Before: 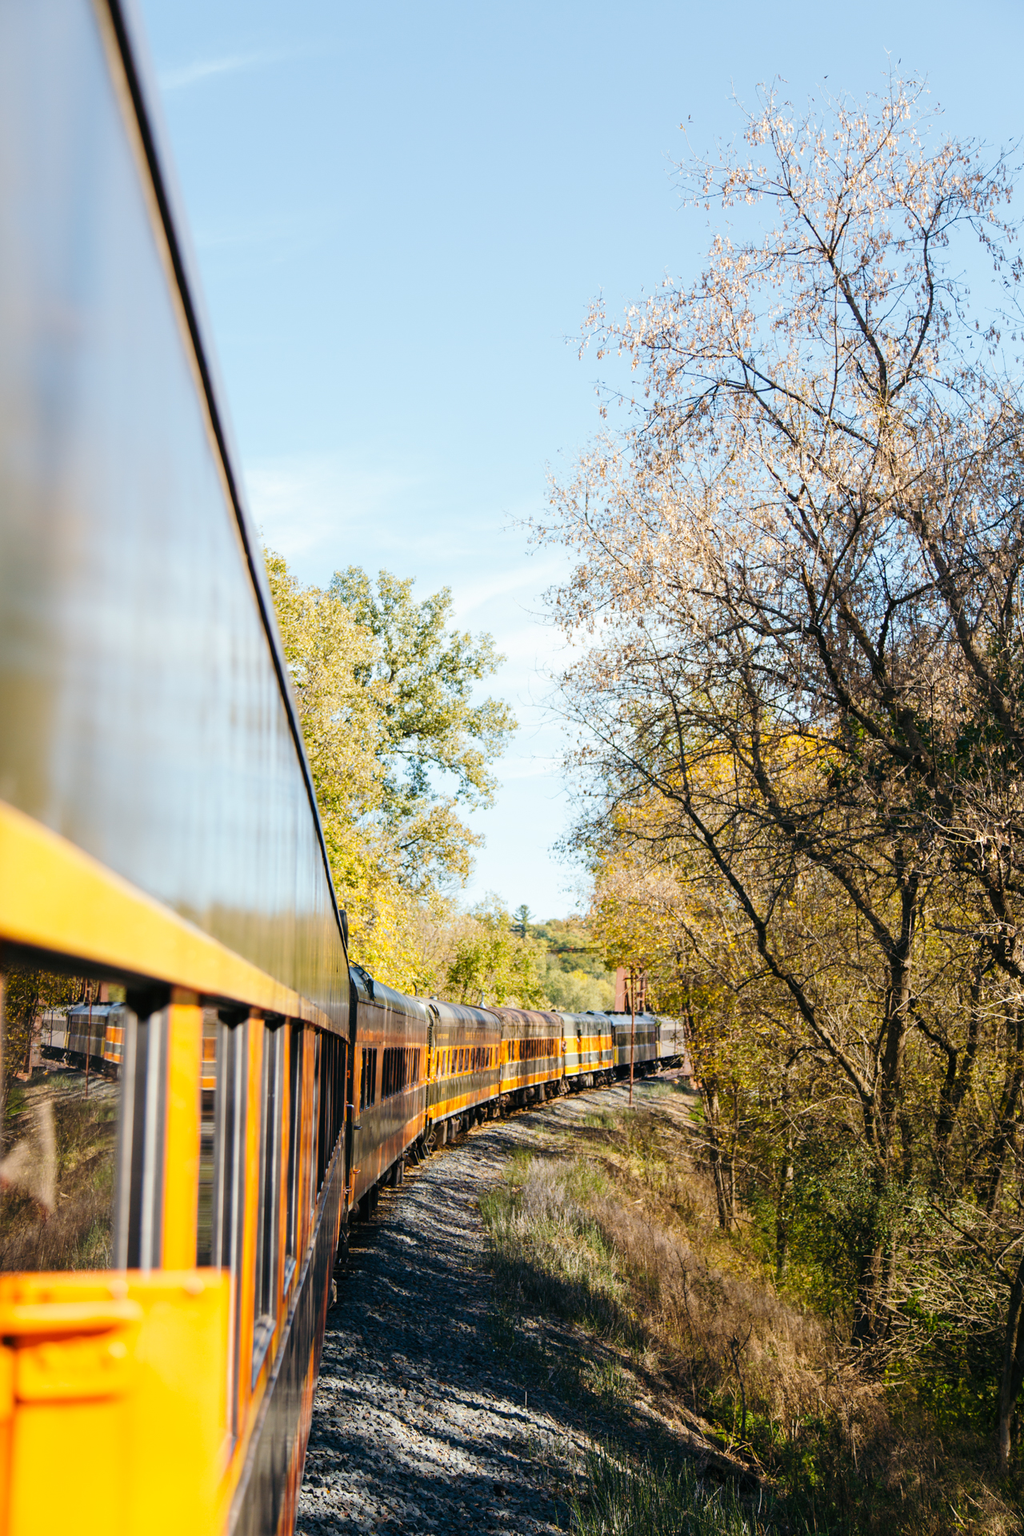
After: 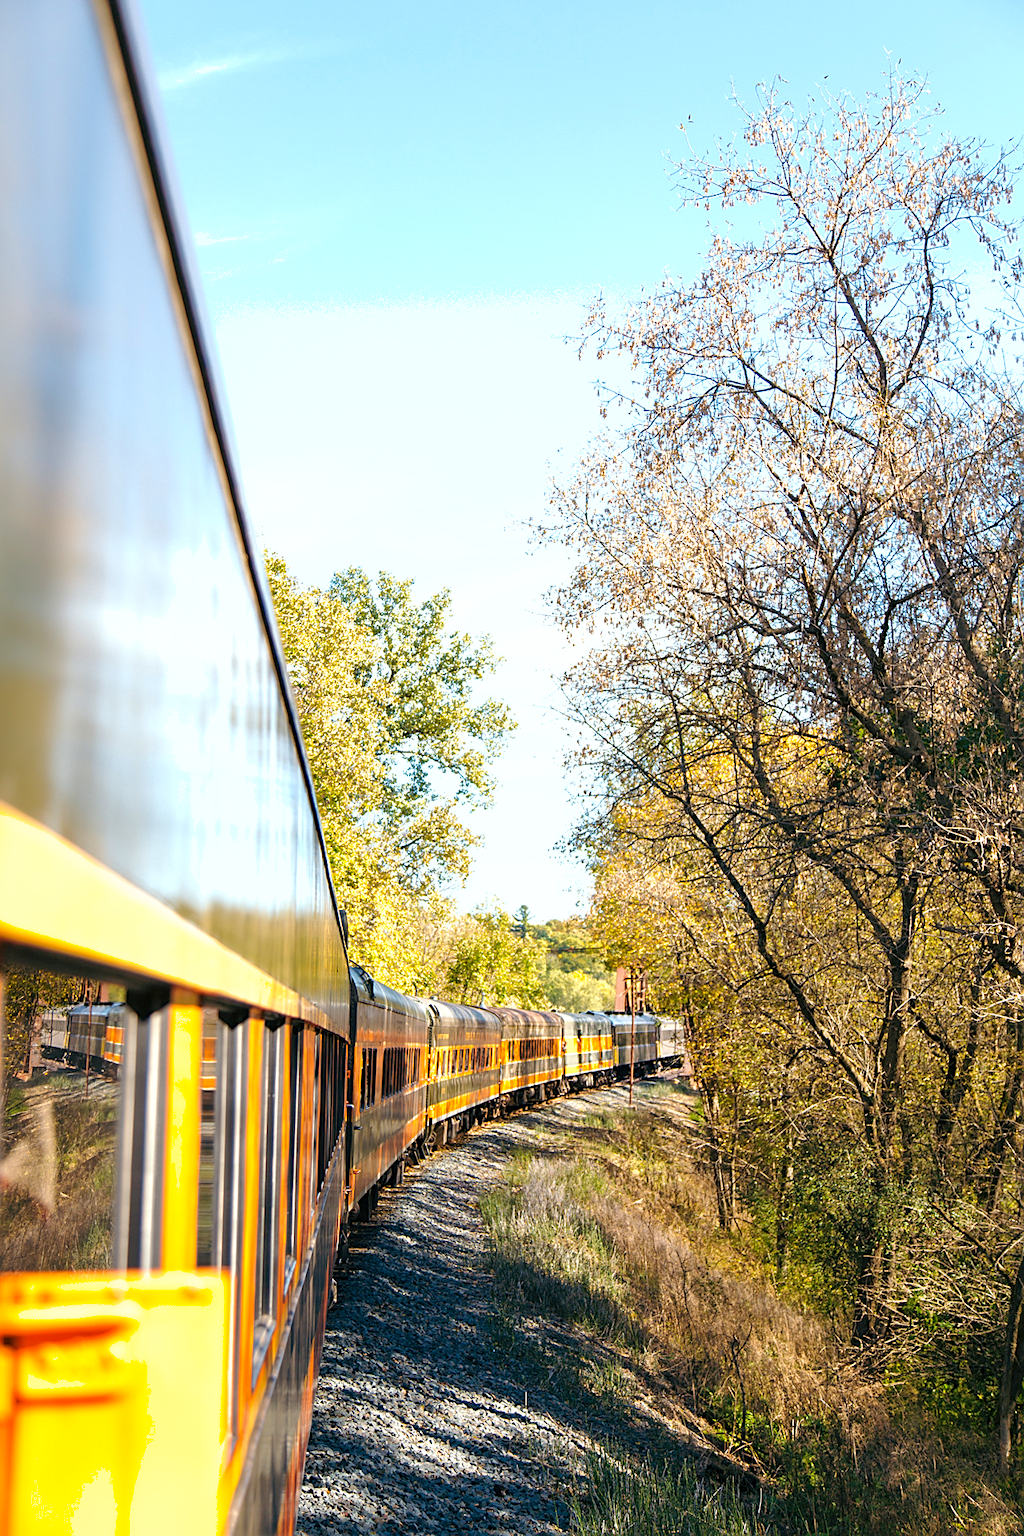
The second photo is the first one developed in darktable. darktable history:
shadows and highlights: on, module defaults
exposure: black level correction 0.001, exposure 0.5 EV, compensate exposure bias true, compensate highlight preservation false
sharpen: on, module defaults
